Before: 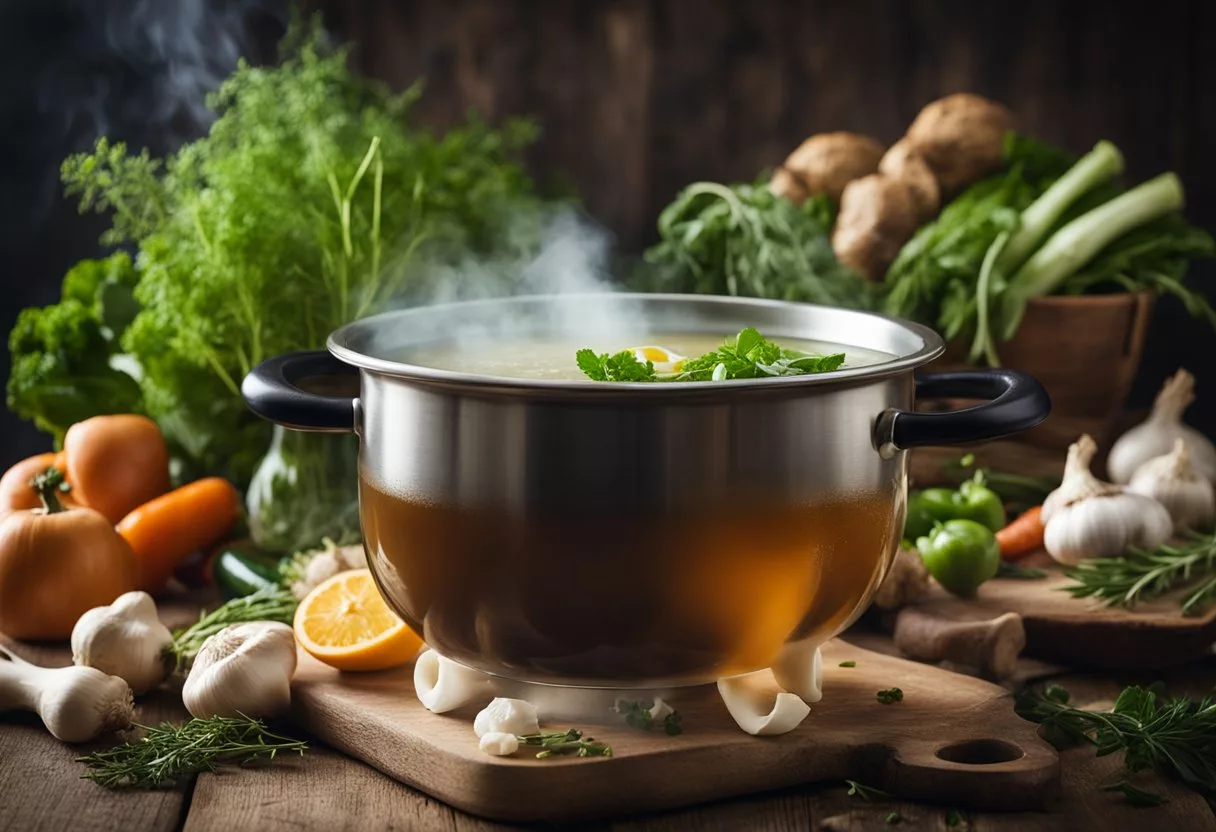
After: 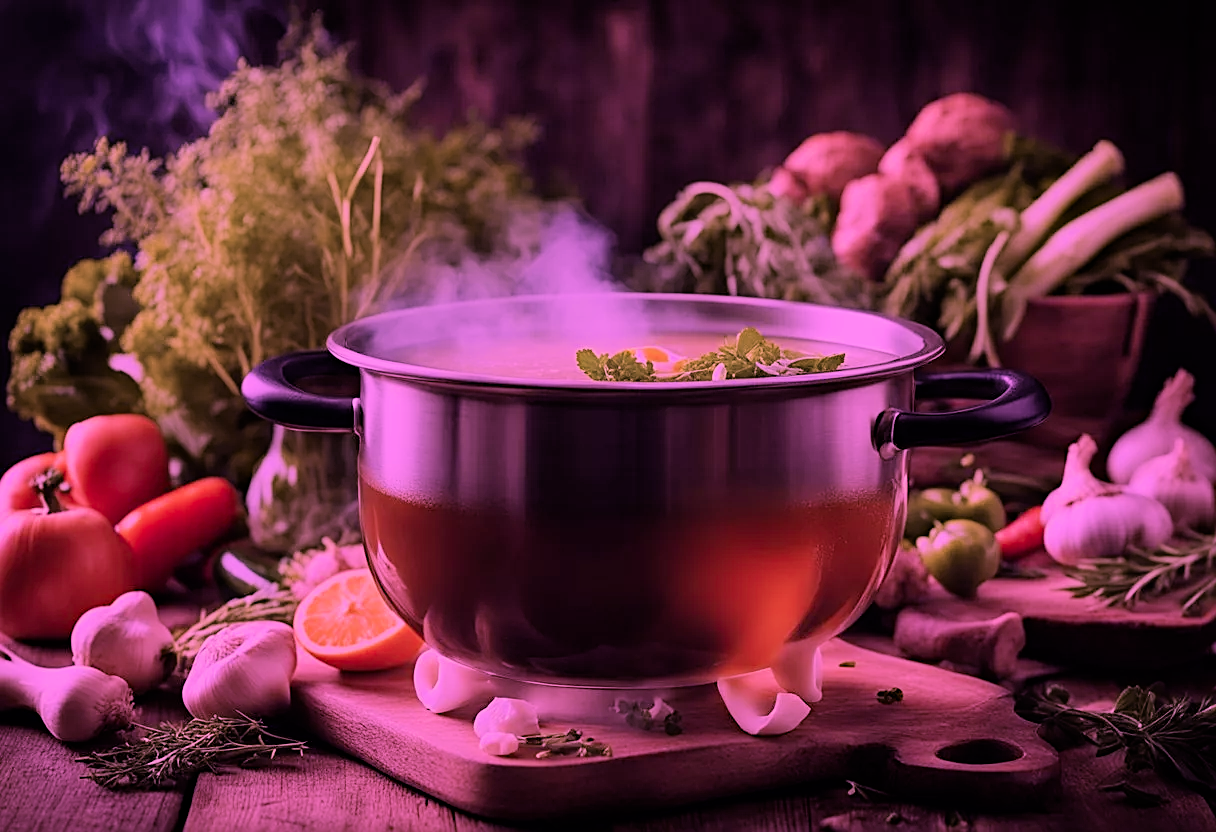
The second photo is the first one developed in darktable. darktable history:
color calibration: illuminant custom, x 0.261, y 0.521, temperature 7054.11 K
filmic rgb: black relative exposure -7.15 EV, white relative exposure 5.36 EV, hardness 3.02, color science v6 (2022)
sharpen: on, module defaults
haze removal: compatibility mode true, adaptive false
